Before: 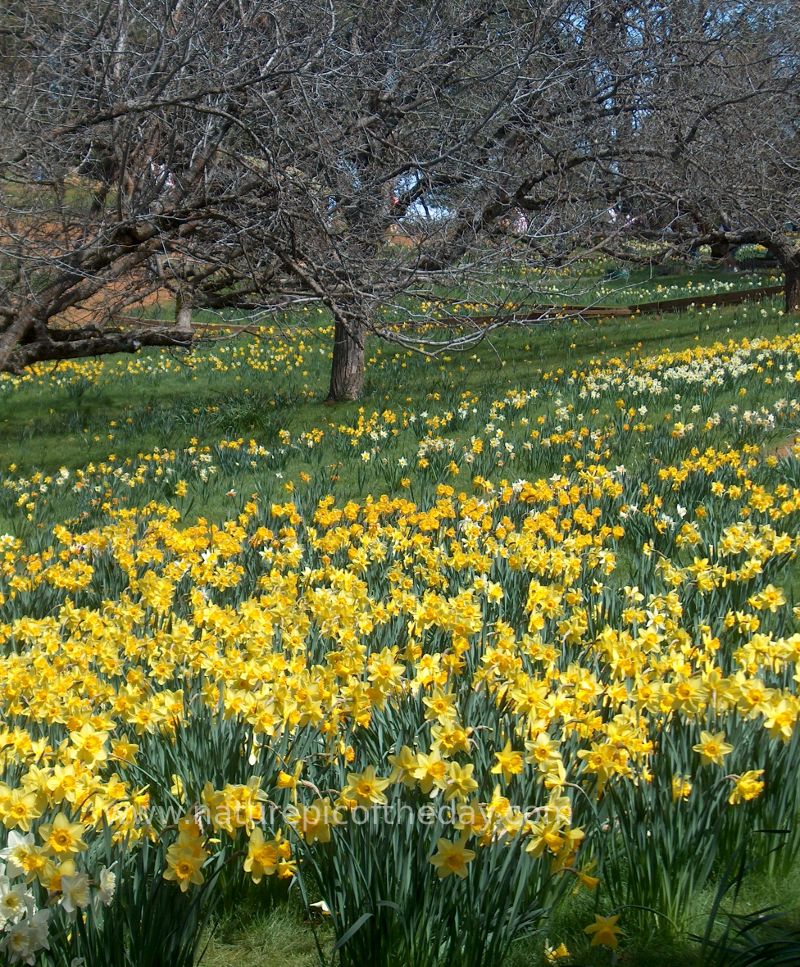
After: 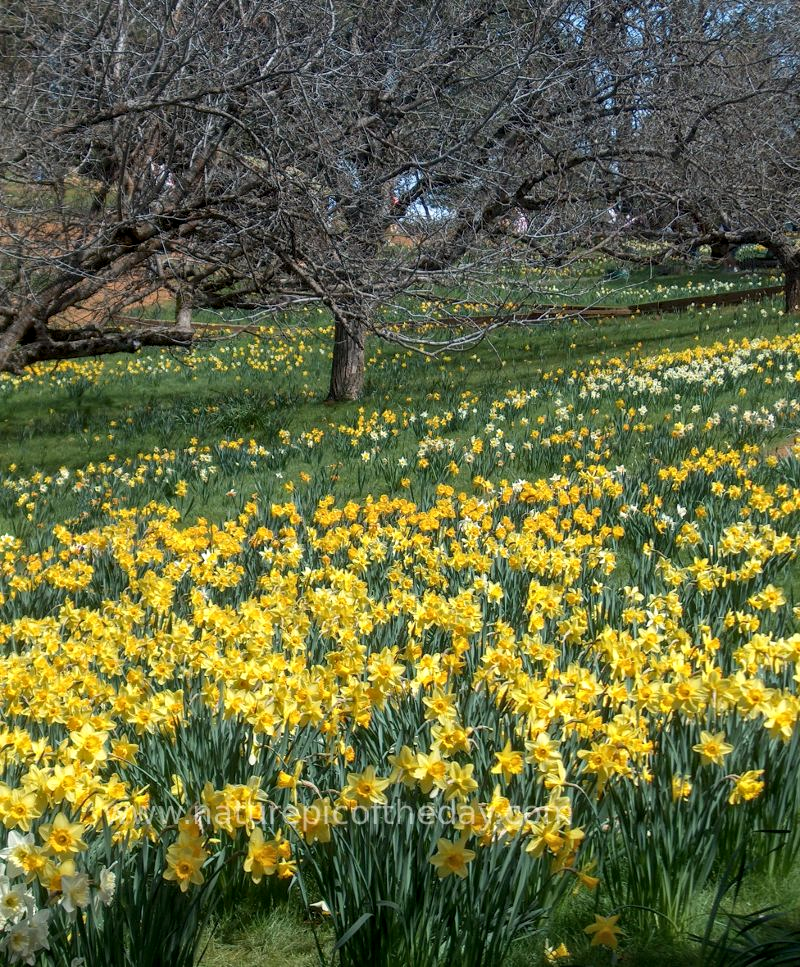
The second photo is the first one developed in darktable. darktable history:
rotate and perspective: crop left 0, crop top 0
local contrast: on, module defaults
